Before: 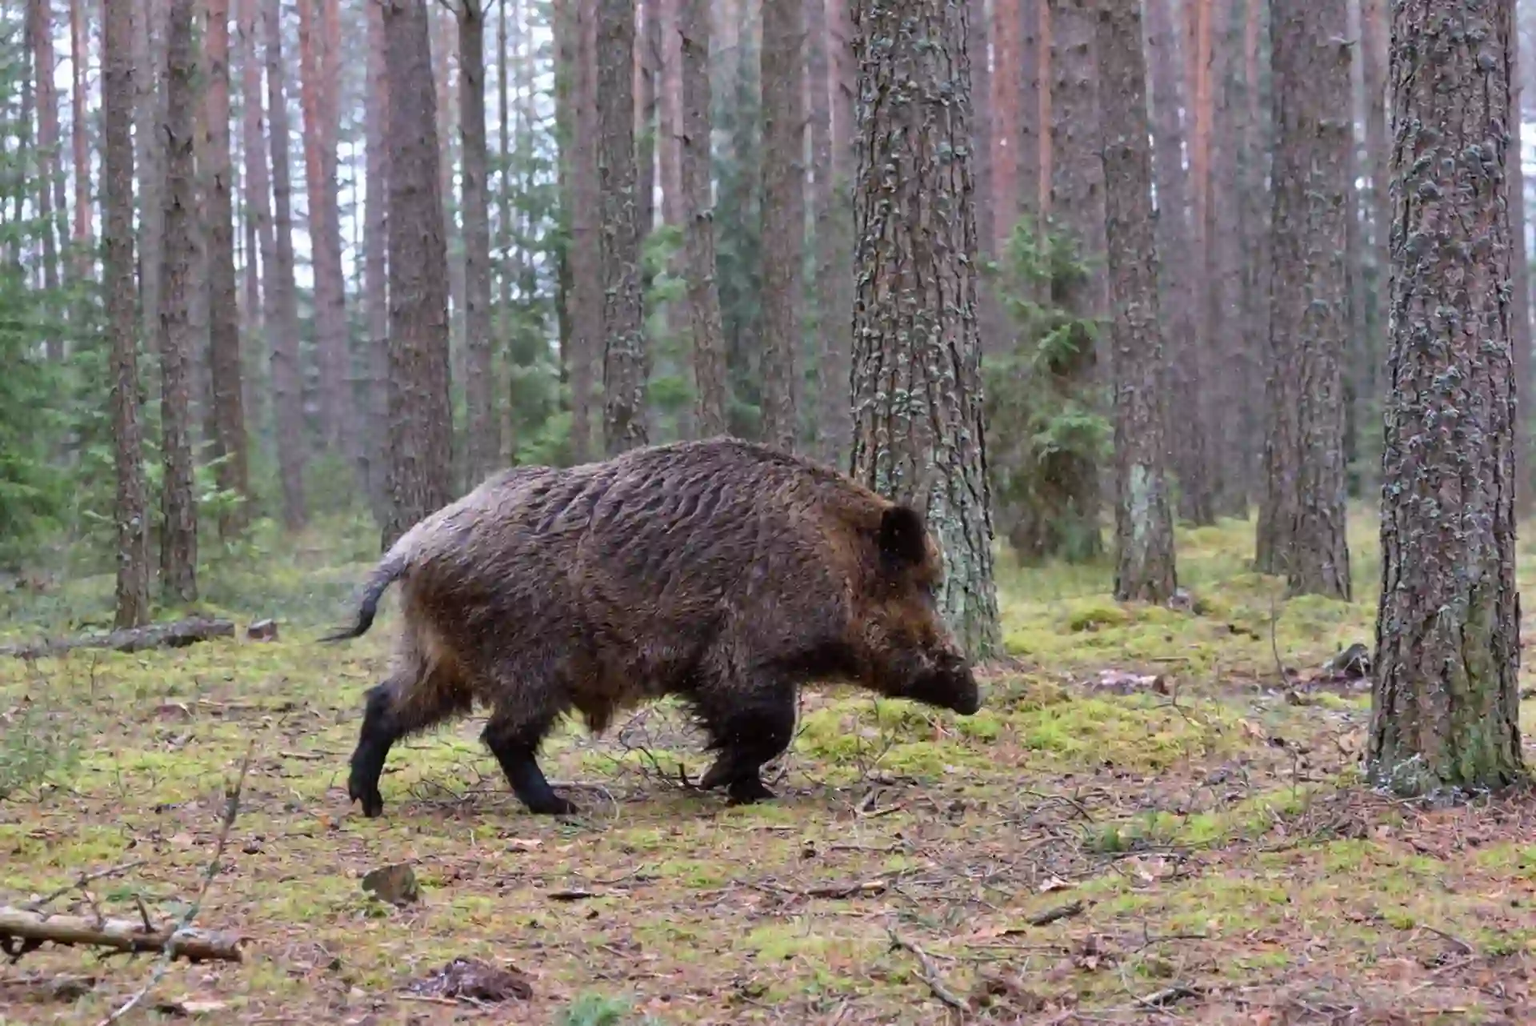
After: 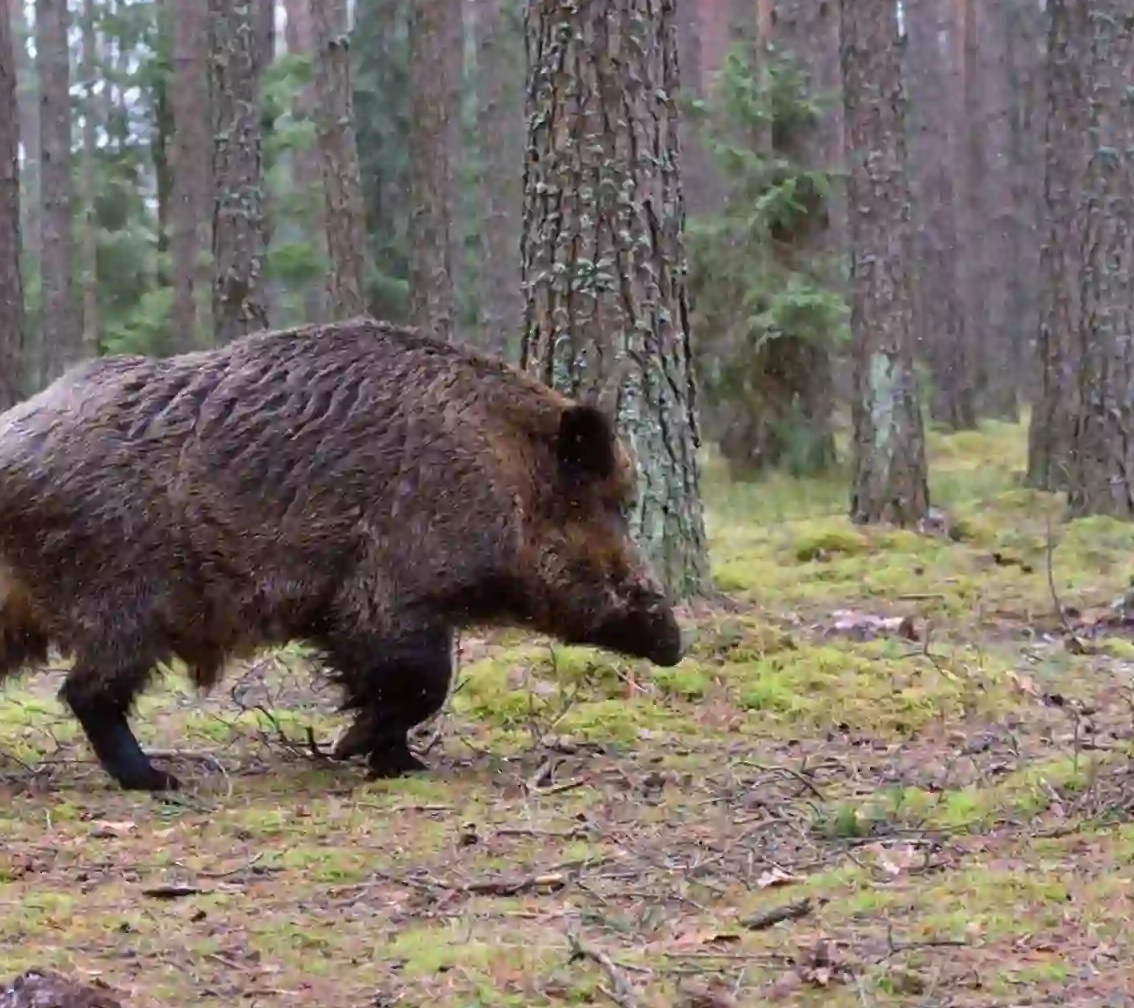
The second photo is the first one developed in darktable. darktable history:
crop and rotate: left 28.256%, top 17.734%, right 12.656%, bottom 3.573%
bloom: size 5%, threshold 95%, strength 15%
